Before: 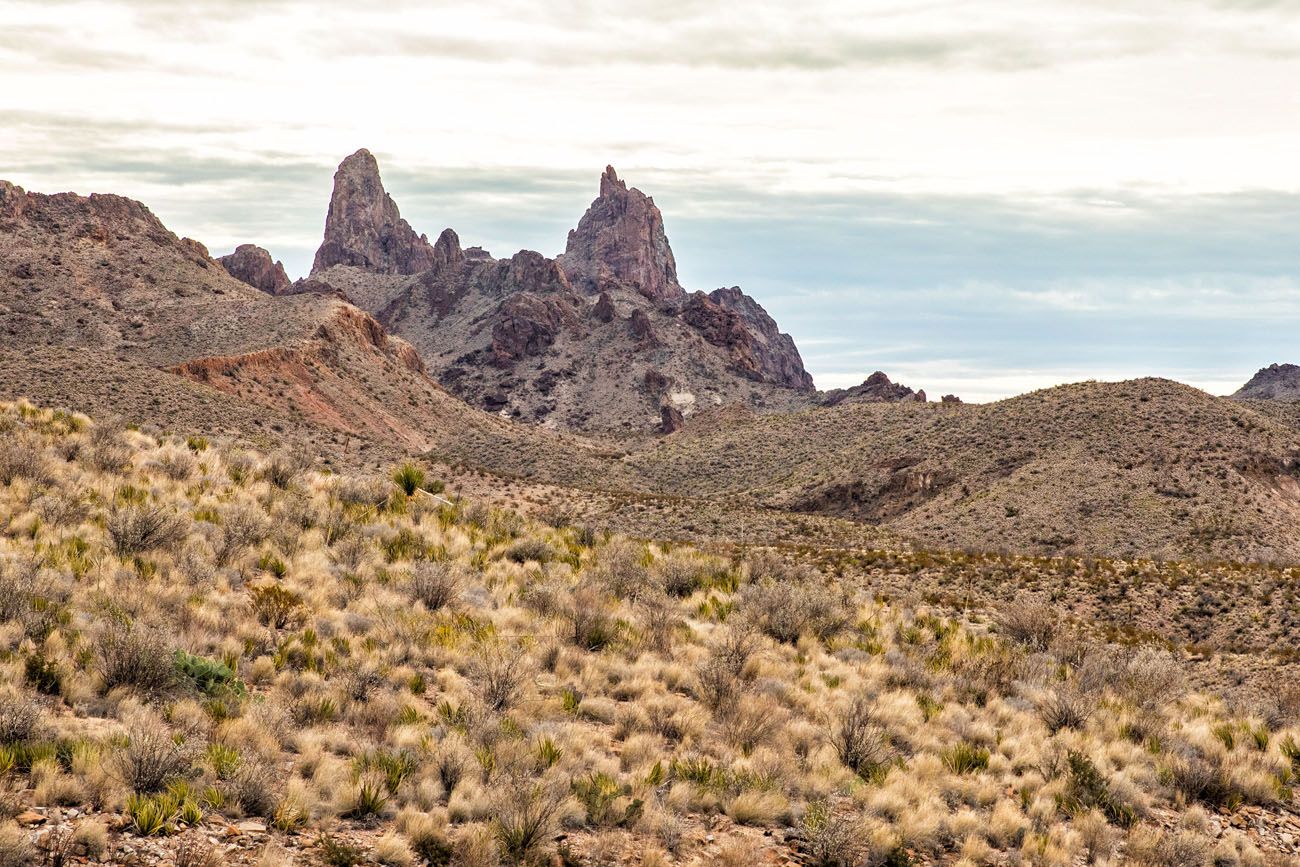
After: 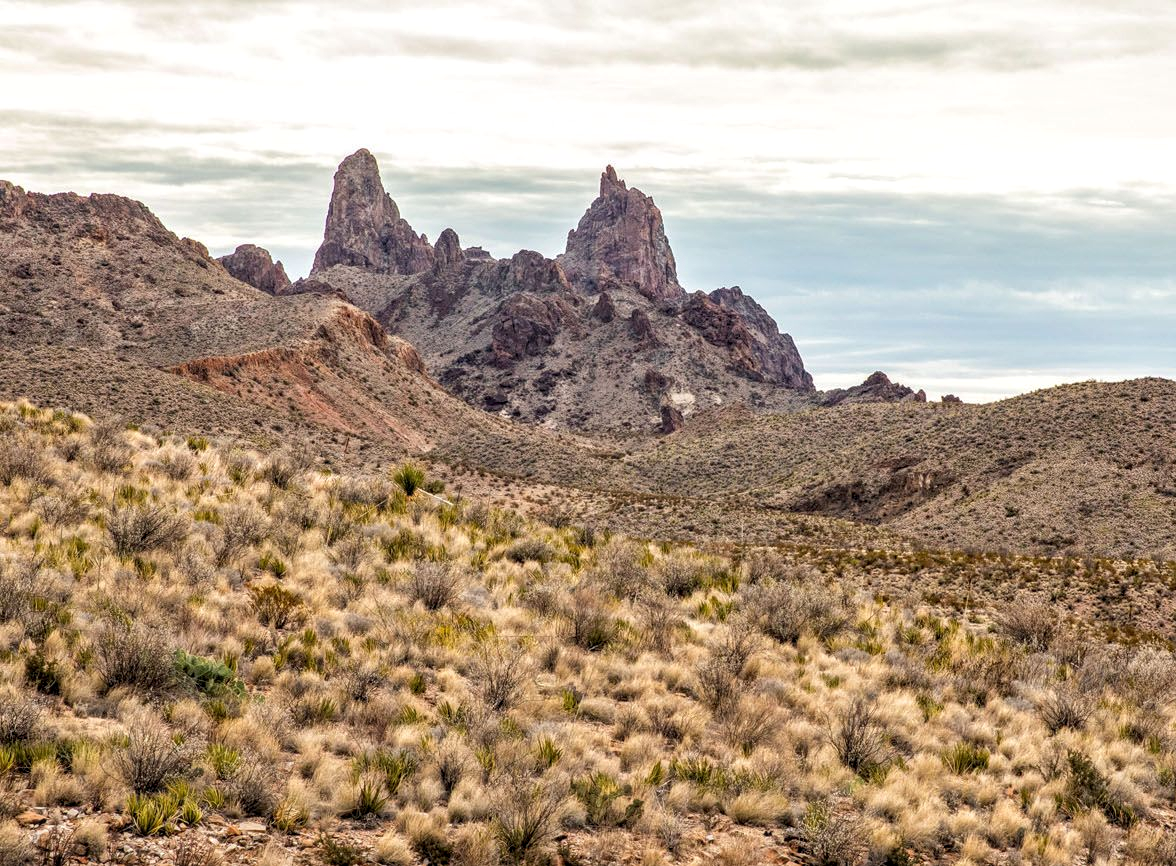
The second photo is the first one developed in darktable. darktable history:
crop: right 9.478%, bottom 0.047%
local contrast: on, module defaults
